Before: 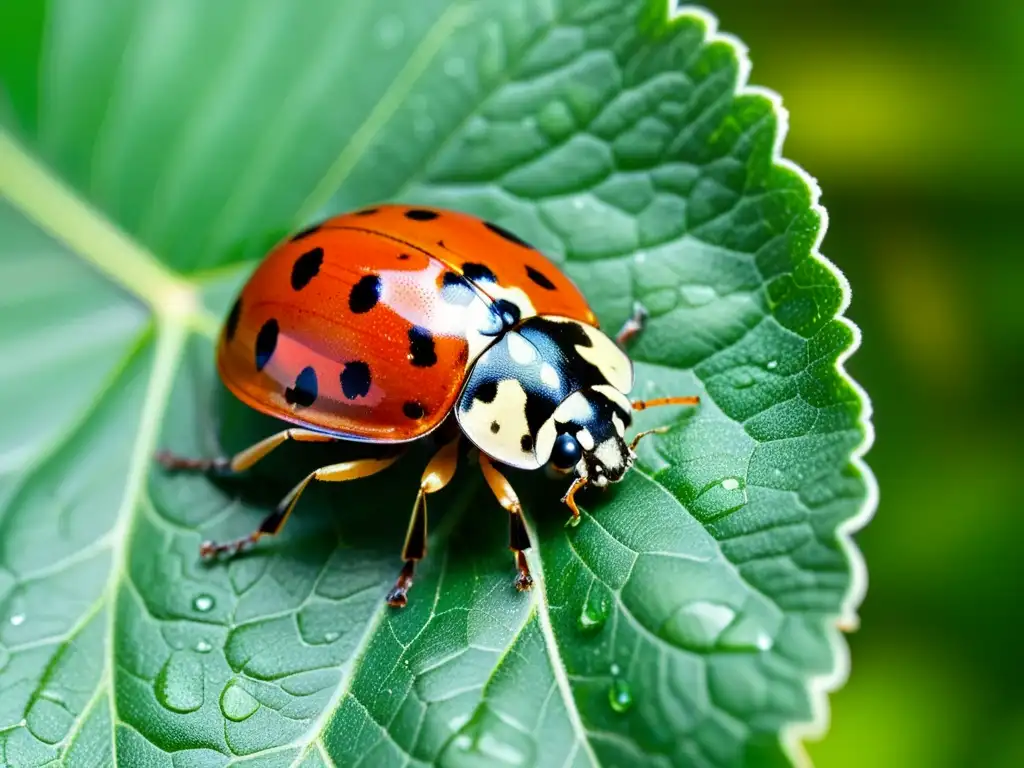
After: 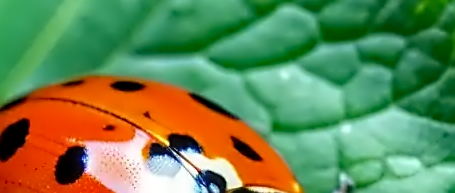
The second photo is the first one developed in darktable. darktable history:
sharpen: on, module defaults
crop: left 28.753%, top 16.815%, right 26.743%, bottom 57.932%
haze removal: compatibility mode true, adaptive false
contrast equalizer: y [[0.5 ×6], [0.5 ×6], [0.5 ×6], [0, 0.033, 0.067, 0.1, 0.133, 0.167], [0, 0.05, 0.1, 0.15, 0.2, 0.25]]
local contrast: on, module defaults
